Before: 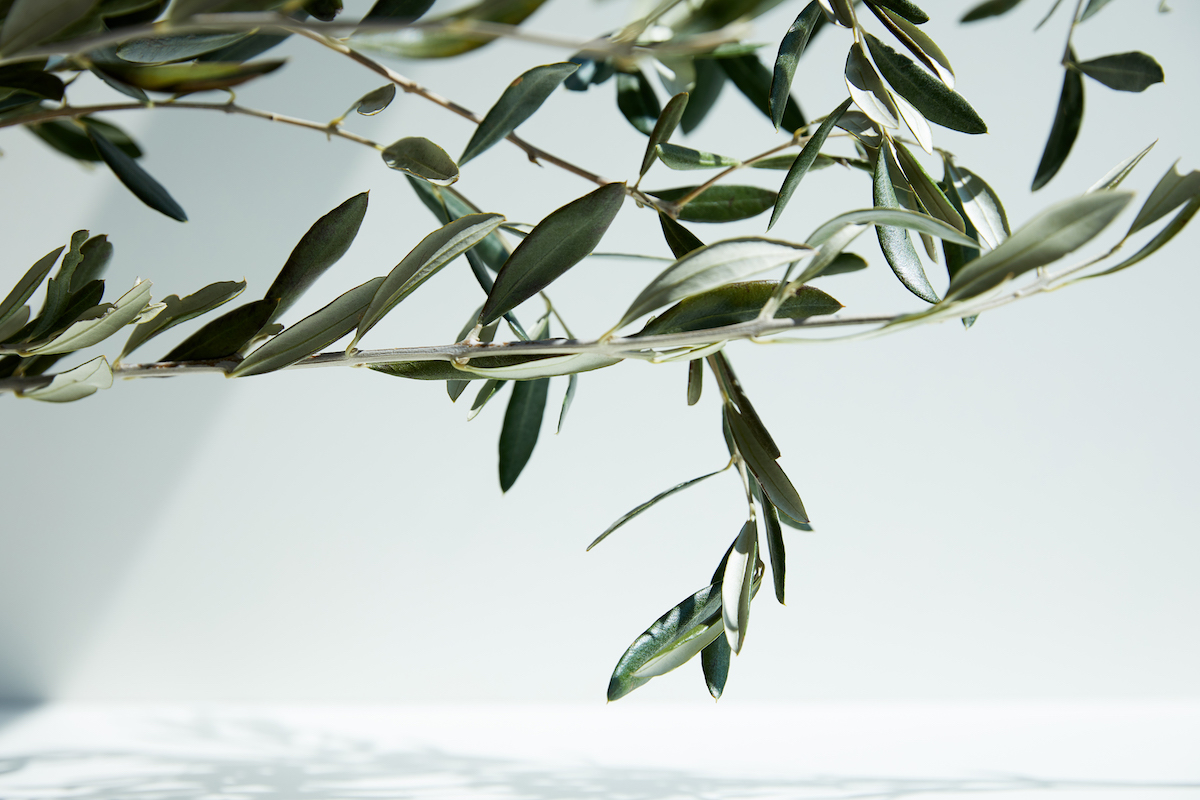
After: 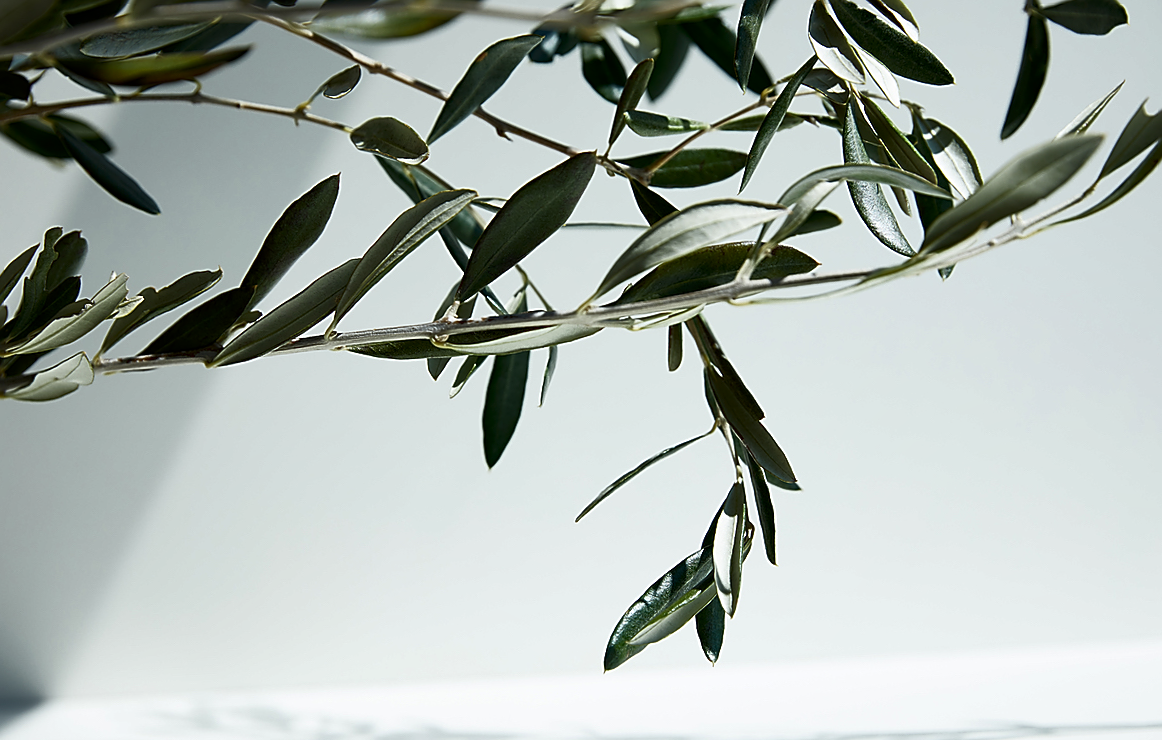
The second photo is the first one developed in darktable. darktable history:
rotate and perspective: rotation -3°, crop left 0.031, crop right 0.968, crop top 0.07, crop bottom 0.93
rgb curve: curves: ch0 [(0, 0) (0.415, 0.237) (1, 1)]
sharpen: radius 1.4, amount 1.25, threshold 0.7
contrast brightness saturation: contrast 0.15, brightness -0.01, saturation 0.1
shadows and highlights: shadows 37.27, highlights -28.18, soften with gaussian
